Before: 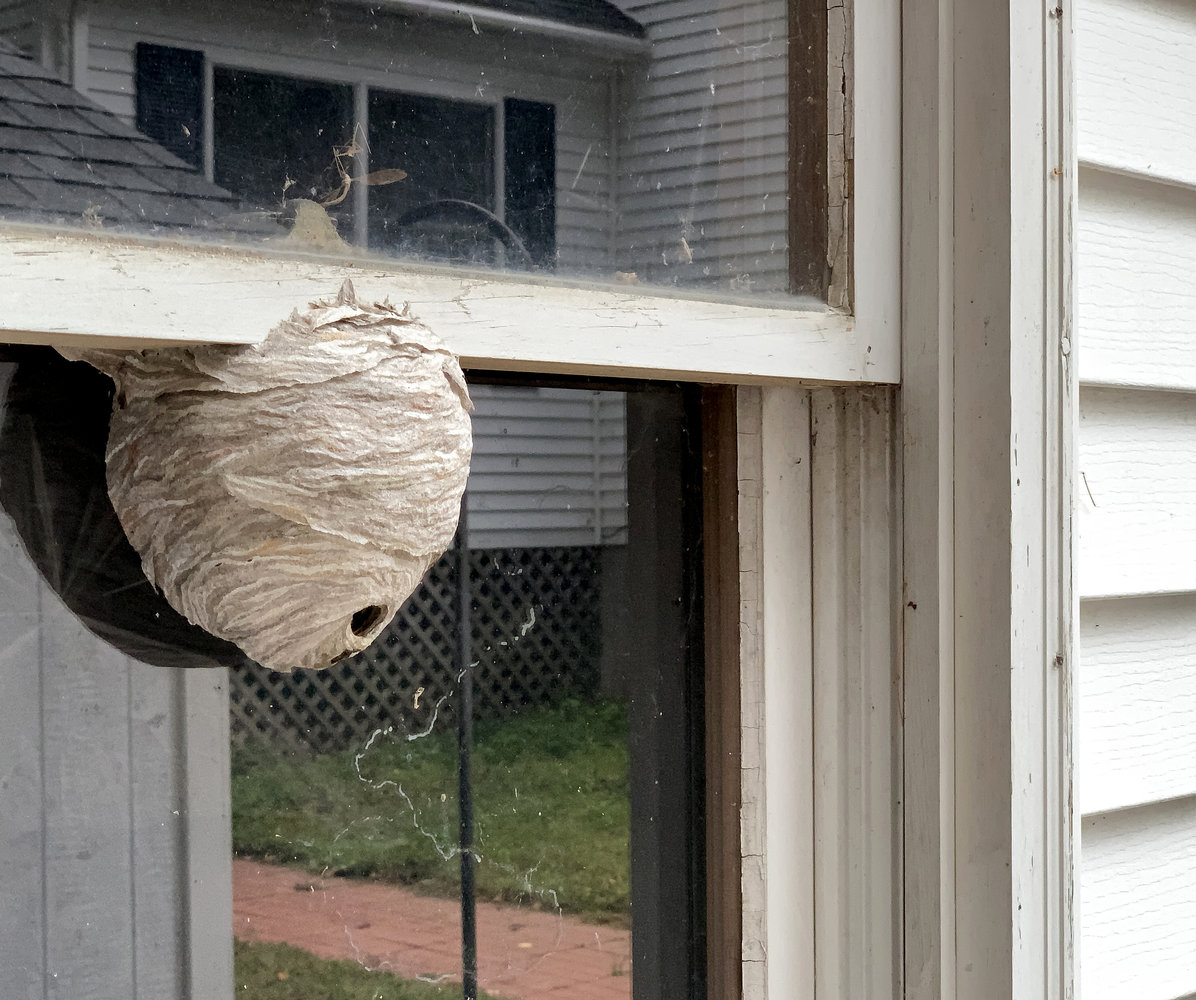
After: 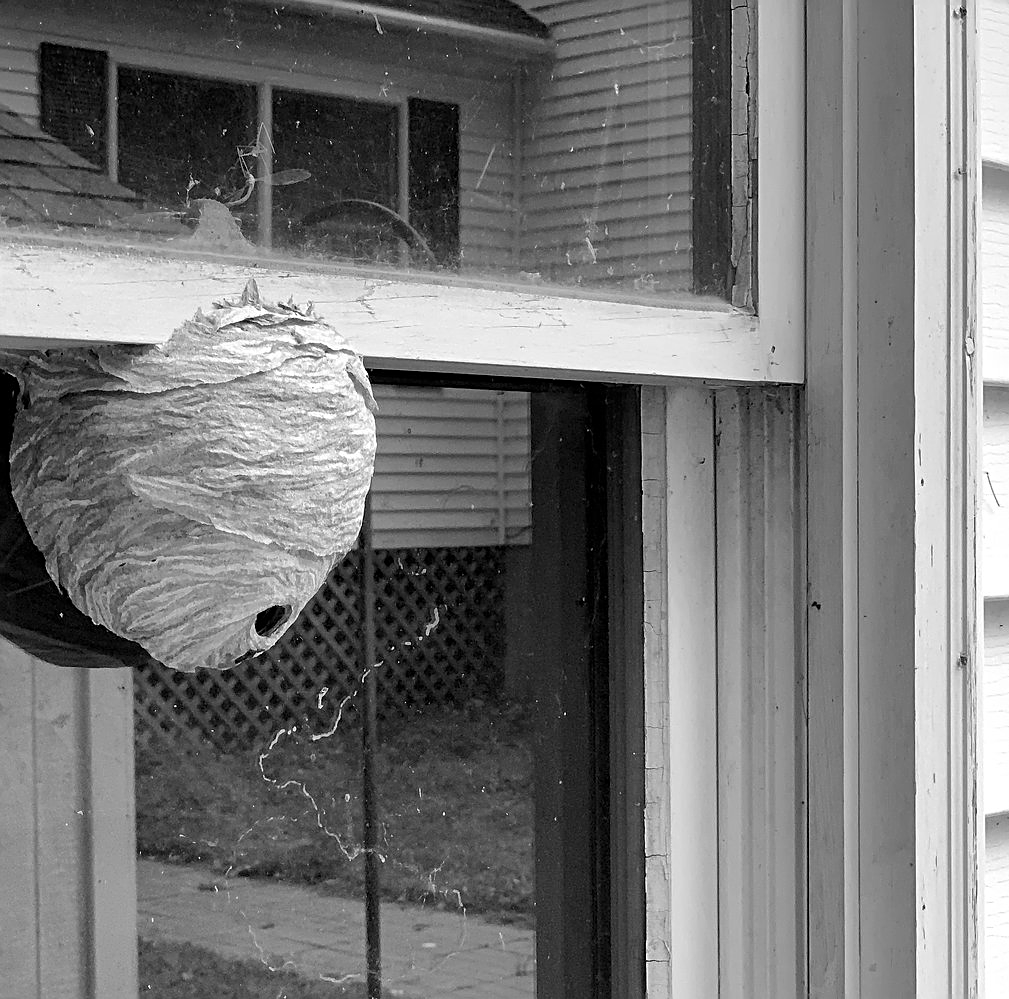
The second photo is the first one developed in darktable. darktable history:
crop: left 8.083%, right 7.473%
sharpen: on, module defaults
color calibration: output gray [0.21, 0.42, 0.37, 0], illuminant Planckian (black body), x 0.376, y 0.374, temperature 4125.95 K
